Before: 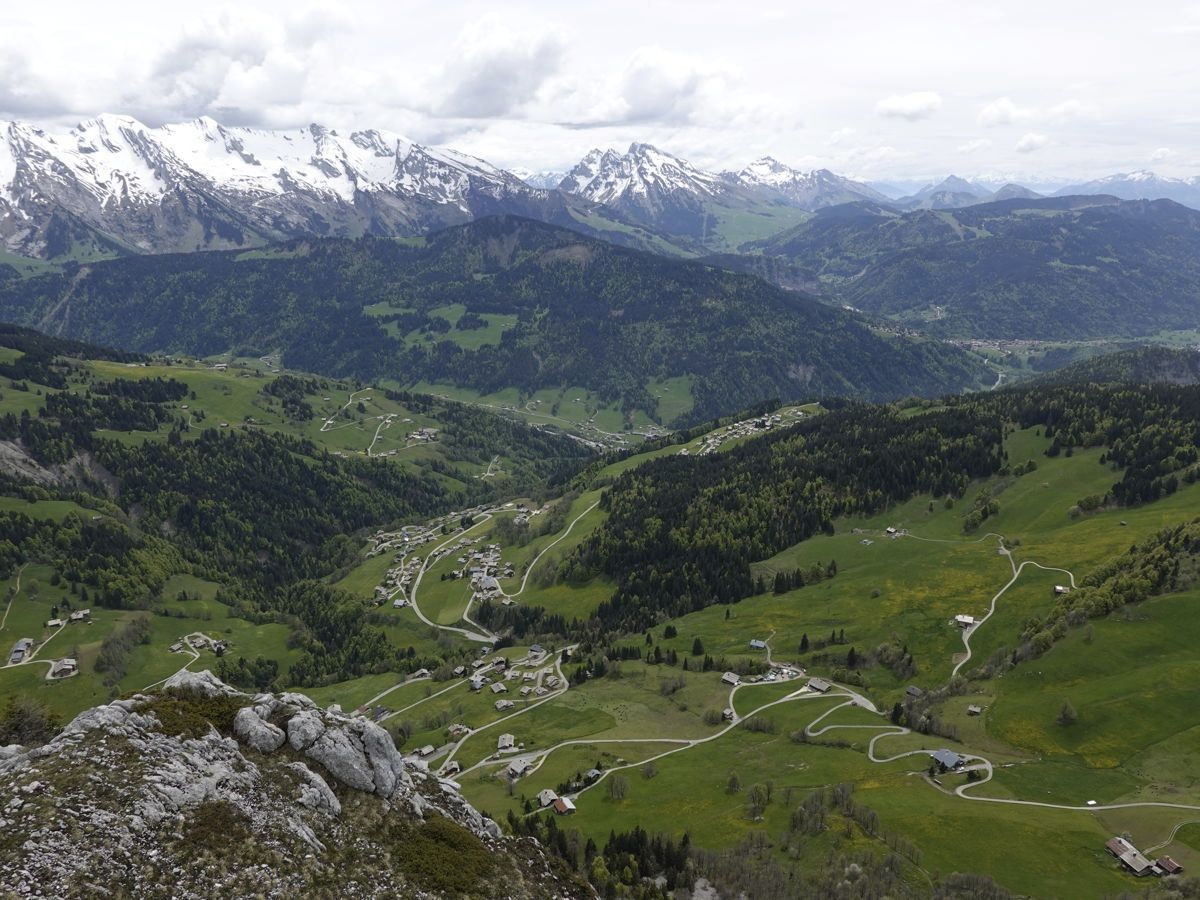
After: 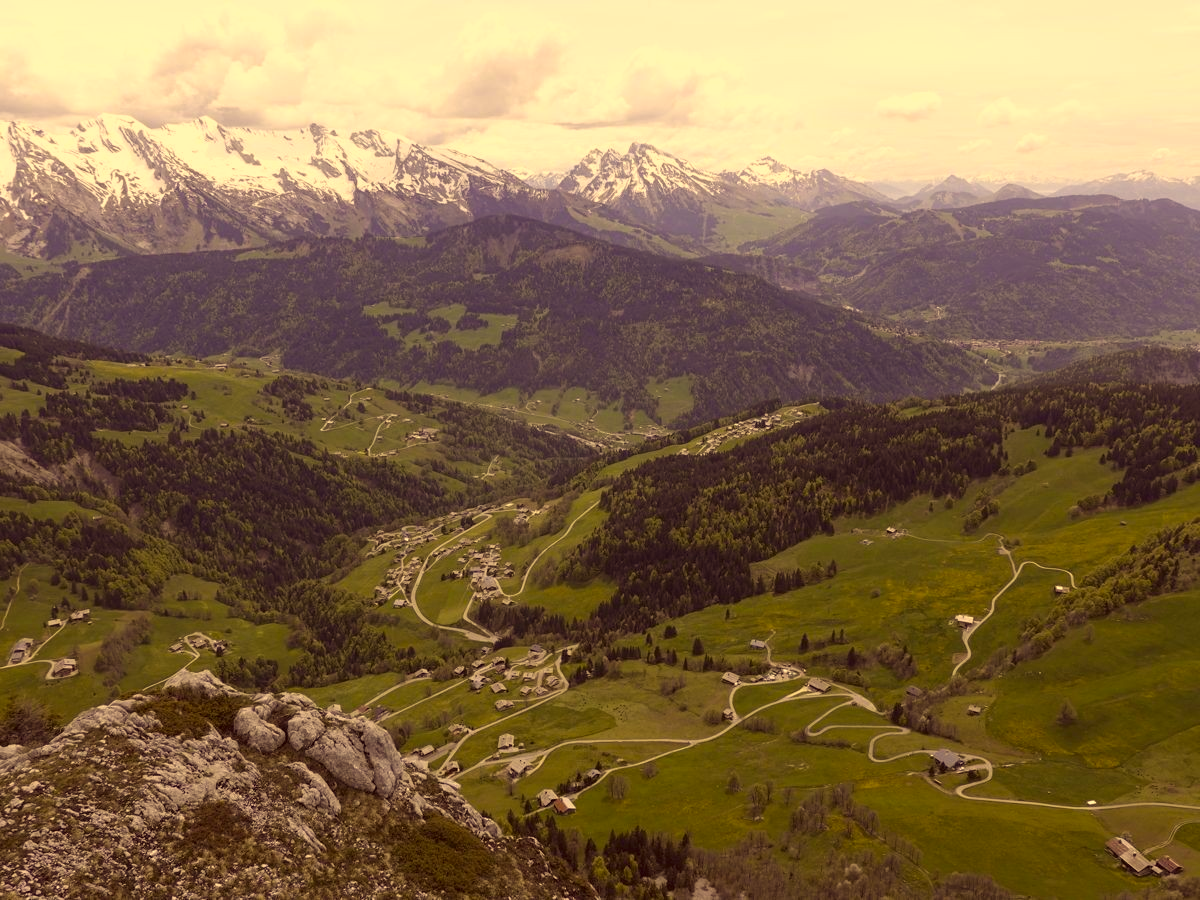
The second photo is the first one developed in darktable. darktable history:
color correction: highlights a* 9.92, highlights b* 39.17, shadows a* 14.79, shadows b* 3.59
